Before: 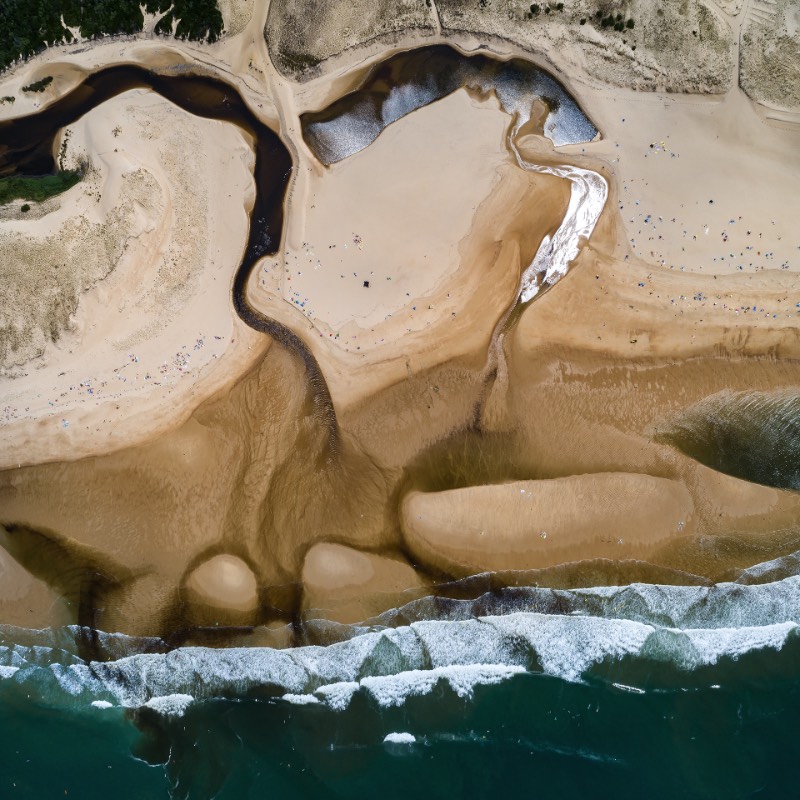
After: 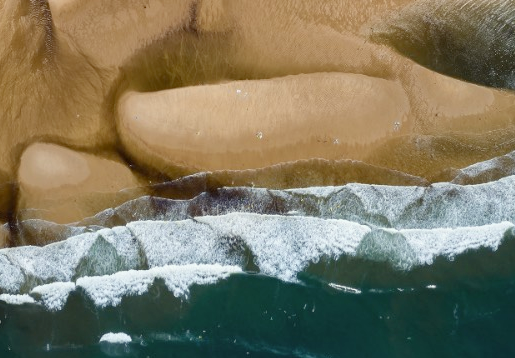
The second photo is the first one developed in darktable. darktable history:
crop and rotate: left 35.509%, top 50.238%, bottom 4.934%
bloom: size 13.65%, threshold 98.39%, strength 4.82%
color correction: highlights a* -0.95, highlights b* 4.5, shadows a* 3.55
